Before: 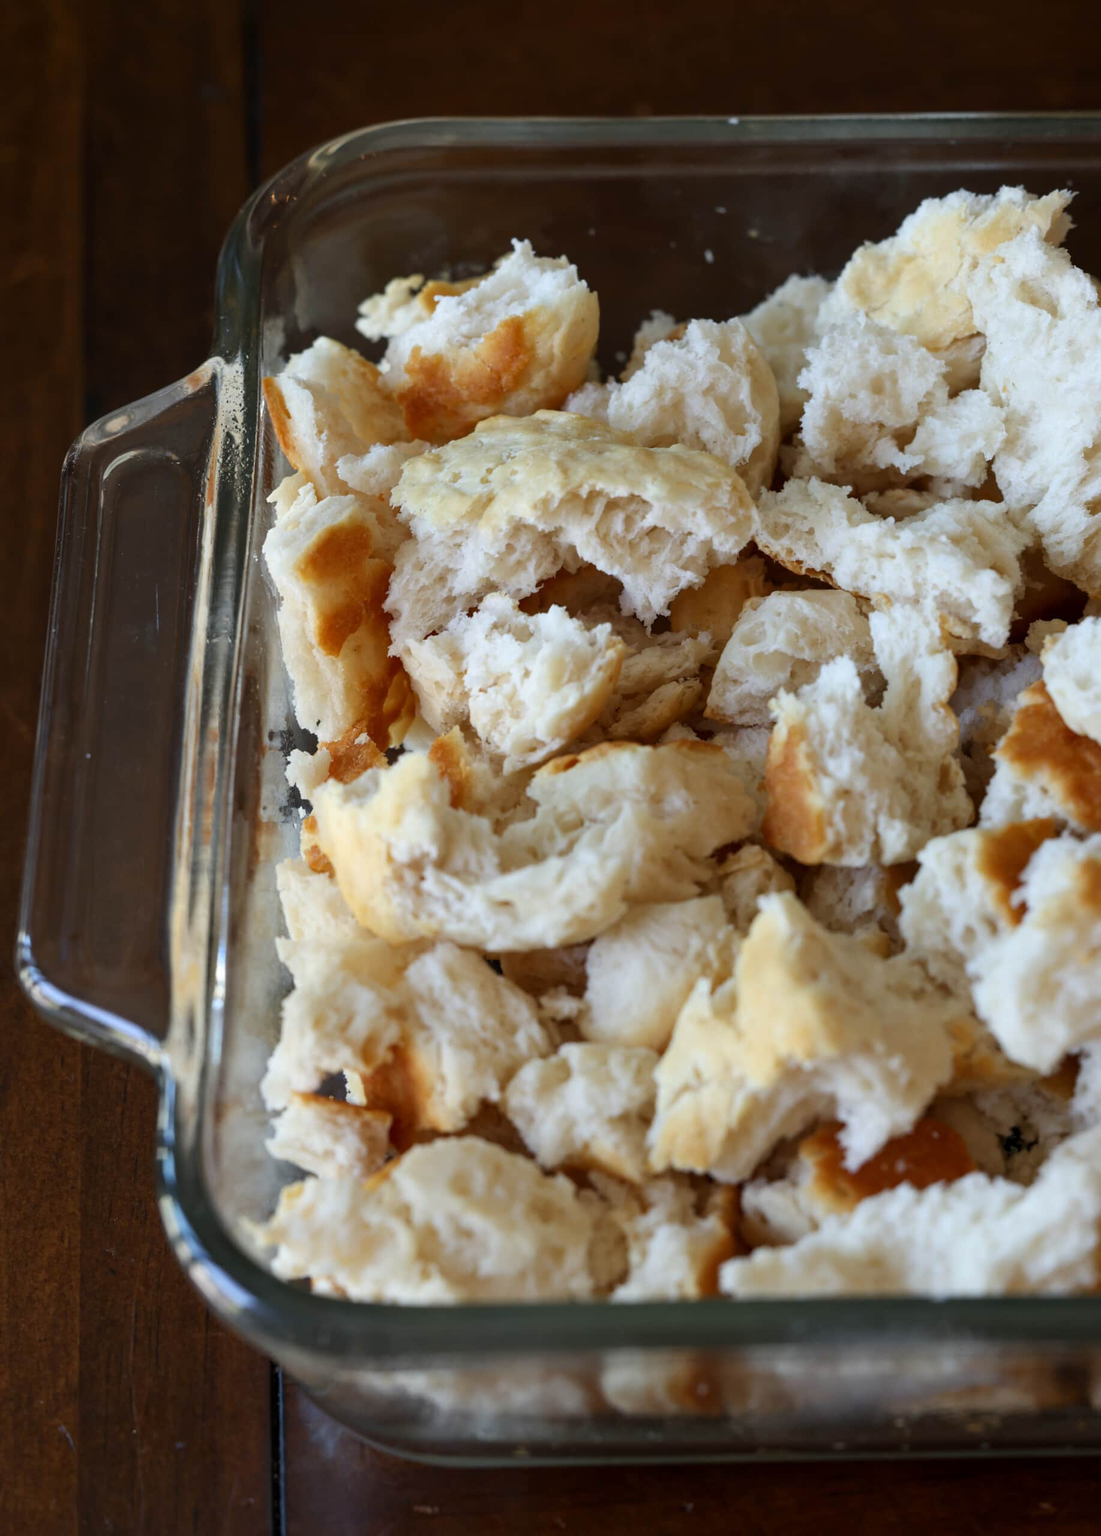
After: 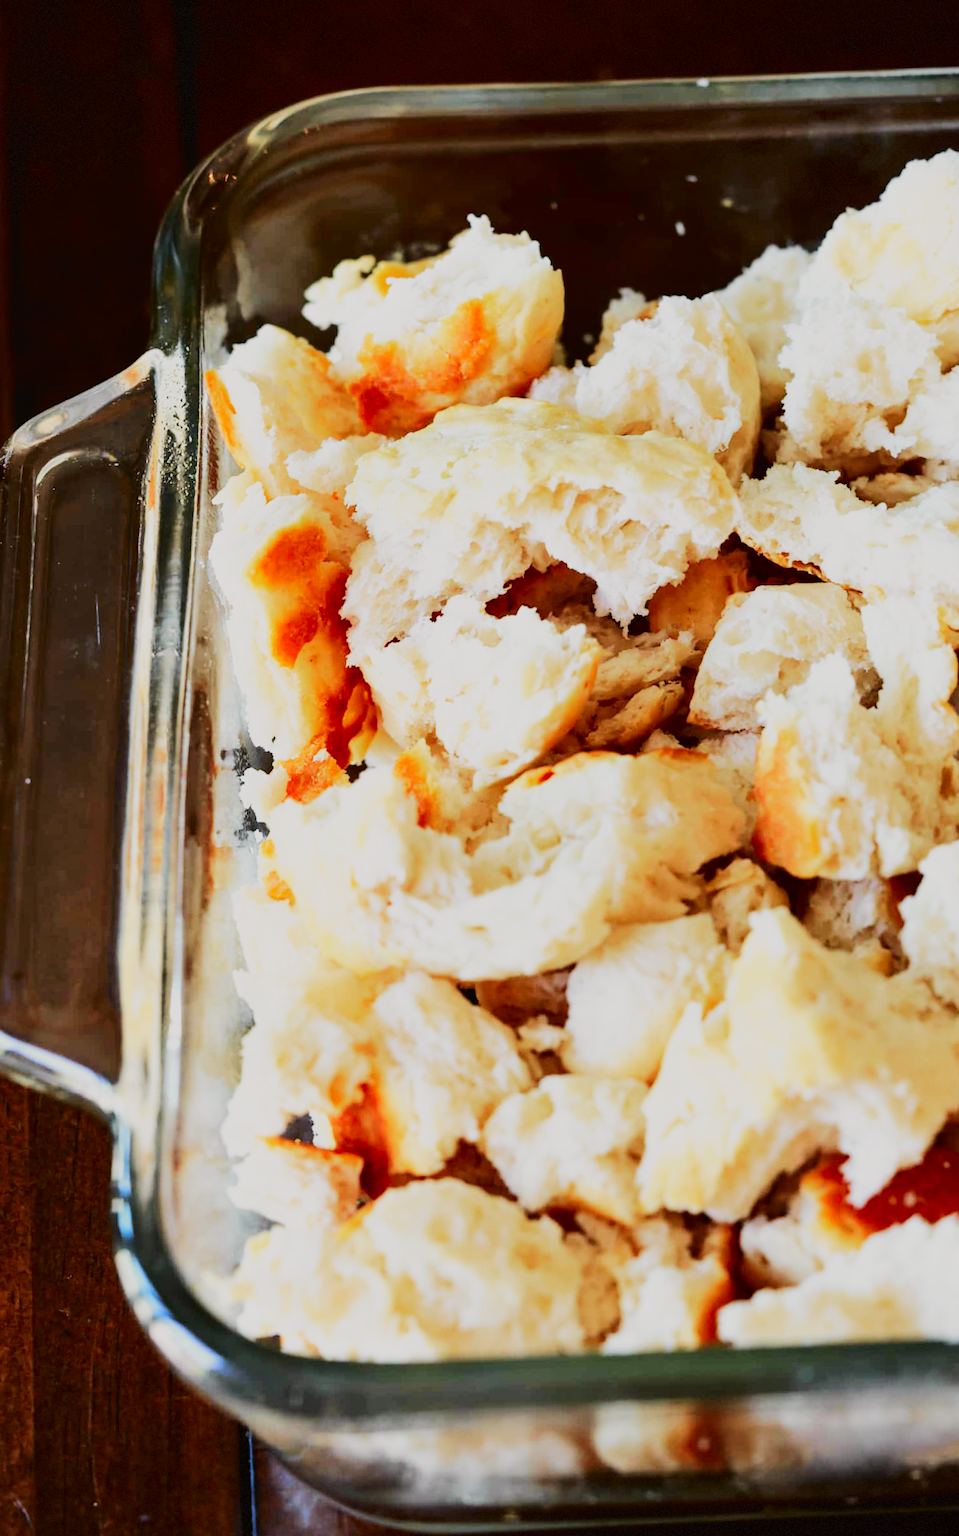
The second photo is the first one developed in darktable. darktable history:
shadows and highlights: radius 121.39, shadows 21.97, white point adjustment -9.55, highlights -13.23, soften with gaussian
base curve: curves: ch0 [(0, 0) (0.007, 0.004) (0.027, 0.03) (0.046, 0.07) (0.207, 0.54) (0.442, 0.872) (0.673, 0.972) (1, 1)], preserve colors none
crop and rotate: angle 1.43°, left 4.168%, top 0.963%, right 11.777%, bottom 2.585%
vignetting: fall-off start 97.33%, fall-off radius 79.04%, center (-0.117, -0.002), width/height ratio 1.121, dithering 8-bit output
tone curve: curves: ch0 [(0, 0.019) (0.066, 0.043) (0.189, 0.182) (0.359, 0.417) (0.485, 0.576) (0.656, 0.734) (0.851, 0.861) (0.997, 0.959)]; ch1 [(0, 0) (0.179, 0.123) (0.381, 0.36) (0.425, 0.41) (0.474, 0.472) (0.499, 0.501) (0.514, 0.517) (0.571, 0.584) (0.649, 0.677) (0.812, 0.856) (1, 1)]; ch2 [(0, 0) (0.246, 0.214) (0.421, 0.427) (0.459, 0.484) (0.5, 0.504) (0.518, 0.523) (0.529, 0.544) (0.56, 0.581) (0.617, 0.631) (0.744, 0.734) (0.867, 0.821) (0.993, 0.889)], color space Lab, independent channels, preserve colors none
